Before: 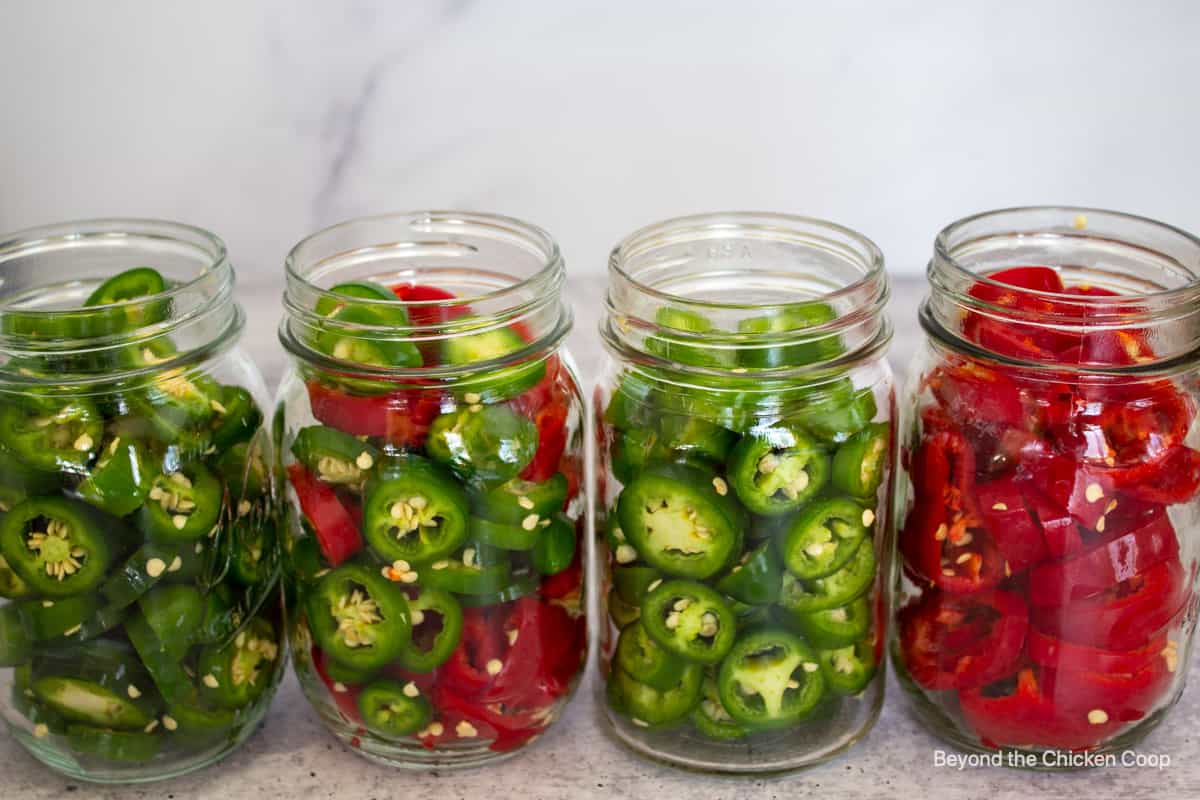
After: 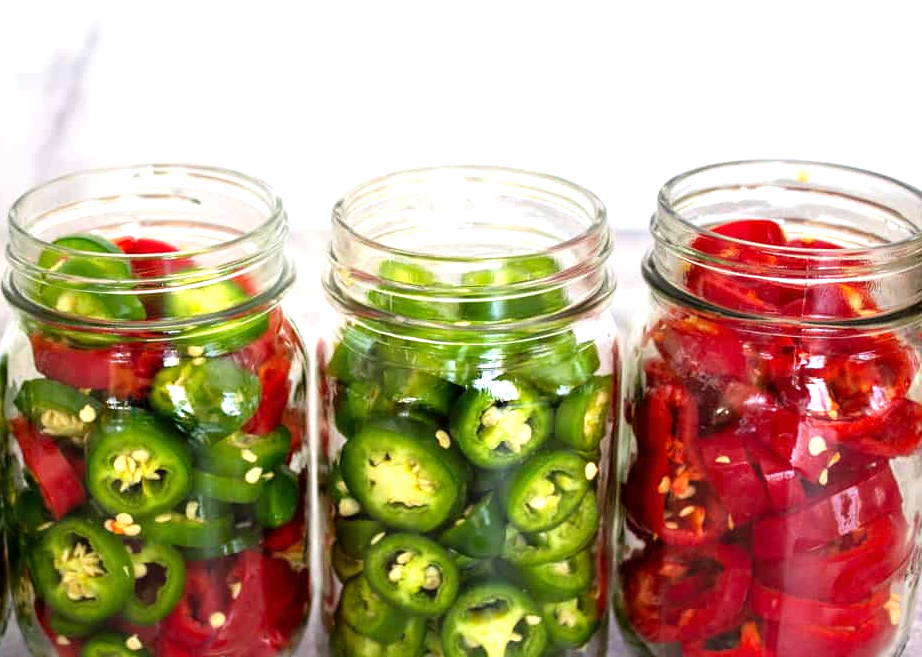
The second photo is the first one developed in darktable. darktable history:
tone equalizer: -8 EV -0.75 EV, -7 EV -0.708 EV, -6 EV -0.581 EV, -5 EV -0.41 EV, -3 EV 0.367 EV, -2 EV 0.6 EV, -1 EV 0.691 EV, +0 EV 0.748 EV
crop: left 23.108%, top 5.902%, bottom 11.855%
